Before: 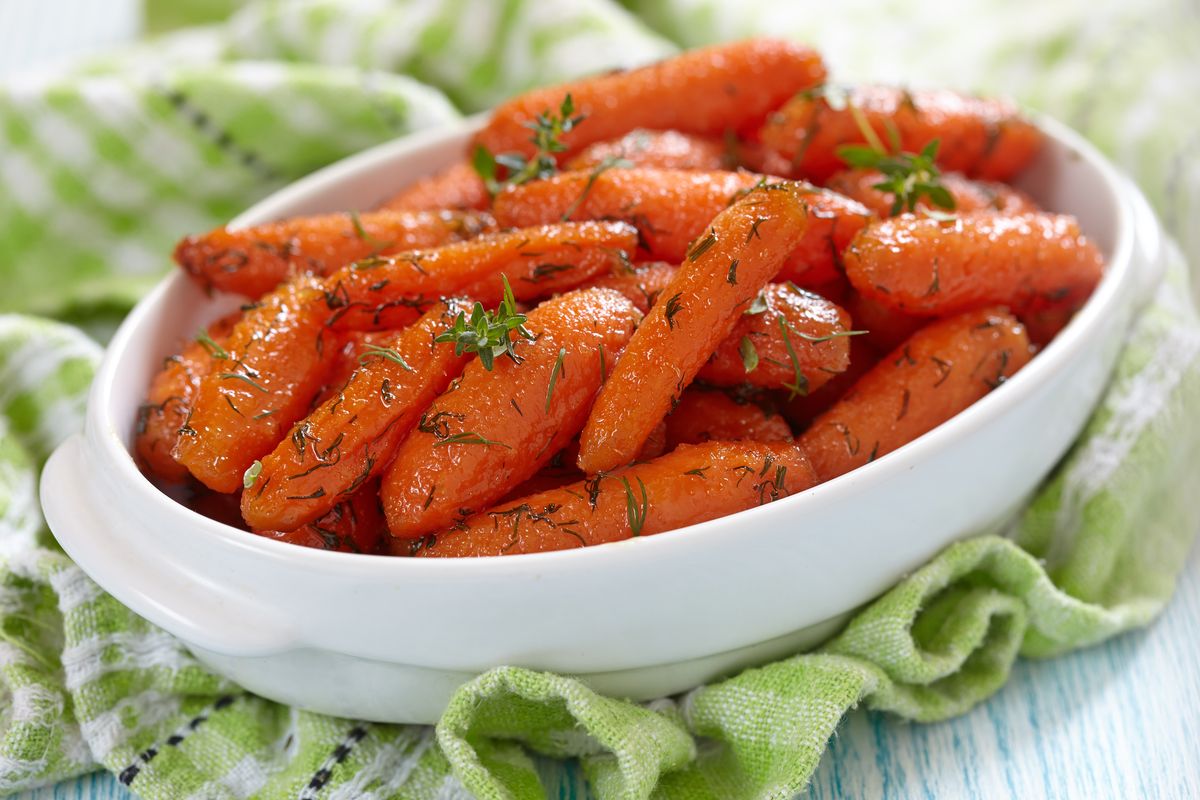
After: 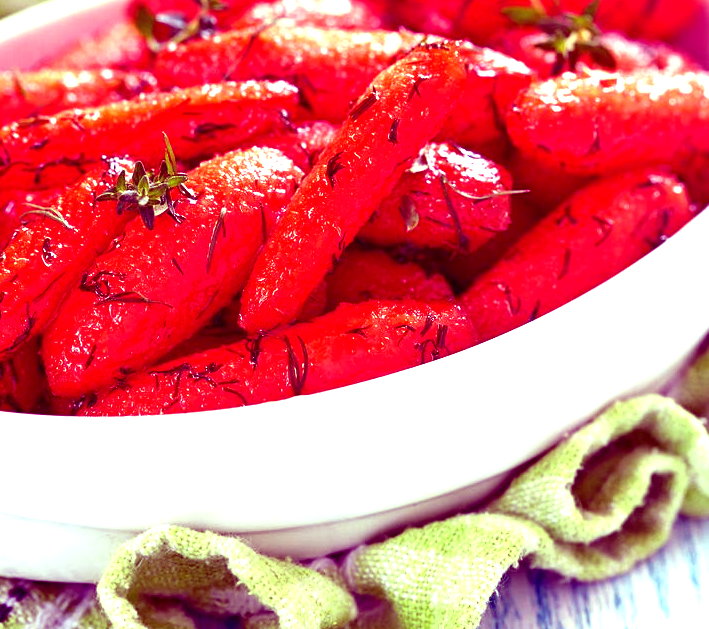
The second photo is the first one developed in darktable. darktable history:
crop and rotate: left 28.256%, top 17.734%, right 12.656%, bottom 3.573%
exposure: black level correction 0, exposure 1.2 EV, compensate exposure bias true, compensate highlight preservation false
color balance: mode lift, gamma, gain (sRGB), lift [1, 1, 0.101, 1]
